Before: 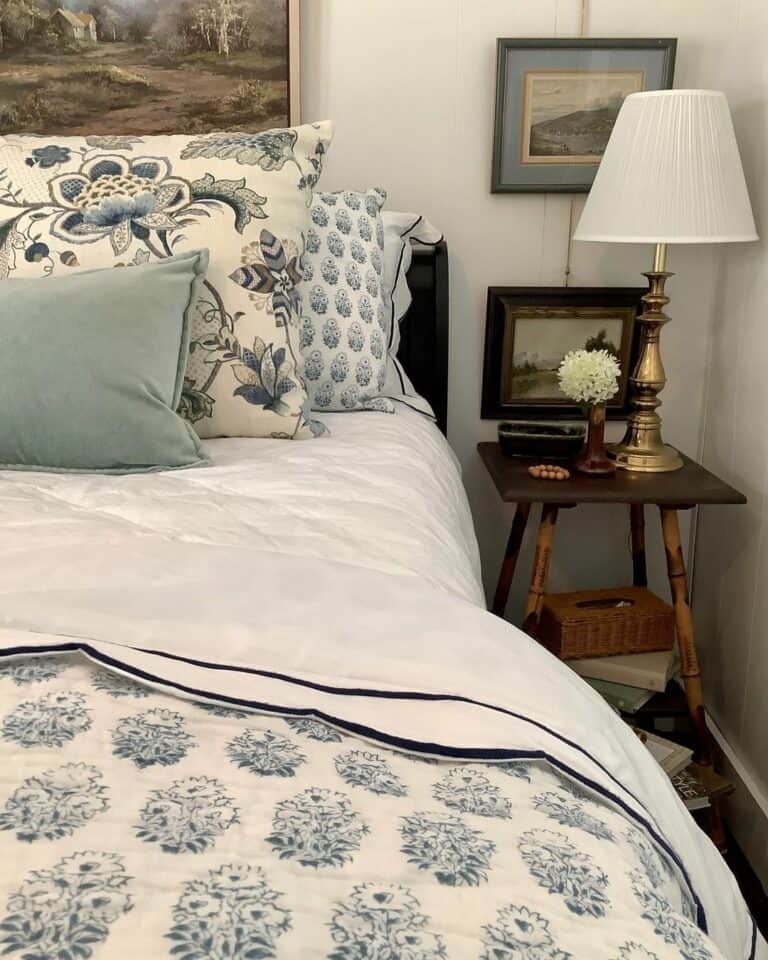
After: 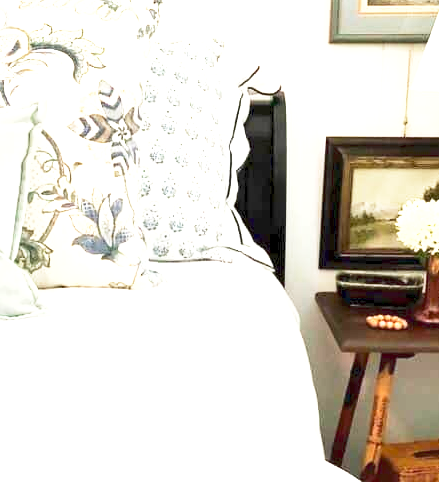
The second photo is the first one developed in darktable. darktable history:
crop: left 21.122%, top 15.661%, right 21.697%, bottom 34.05%
exposure: exposure 1.999 EV, compensate exposure bias true, compensate highlight preservation false
shadows and highlights: shadows 62.42, white point adjustment 0.342, highlights -34.42, compress 83.63%
base curve: curves: ch0 [(0, 0) (0.579, 0.807) (1, 1)], preserve colors none
